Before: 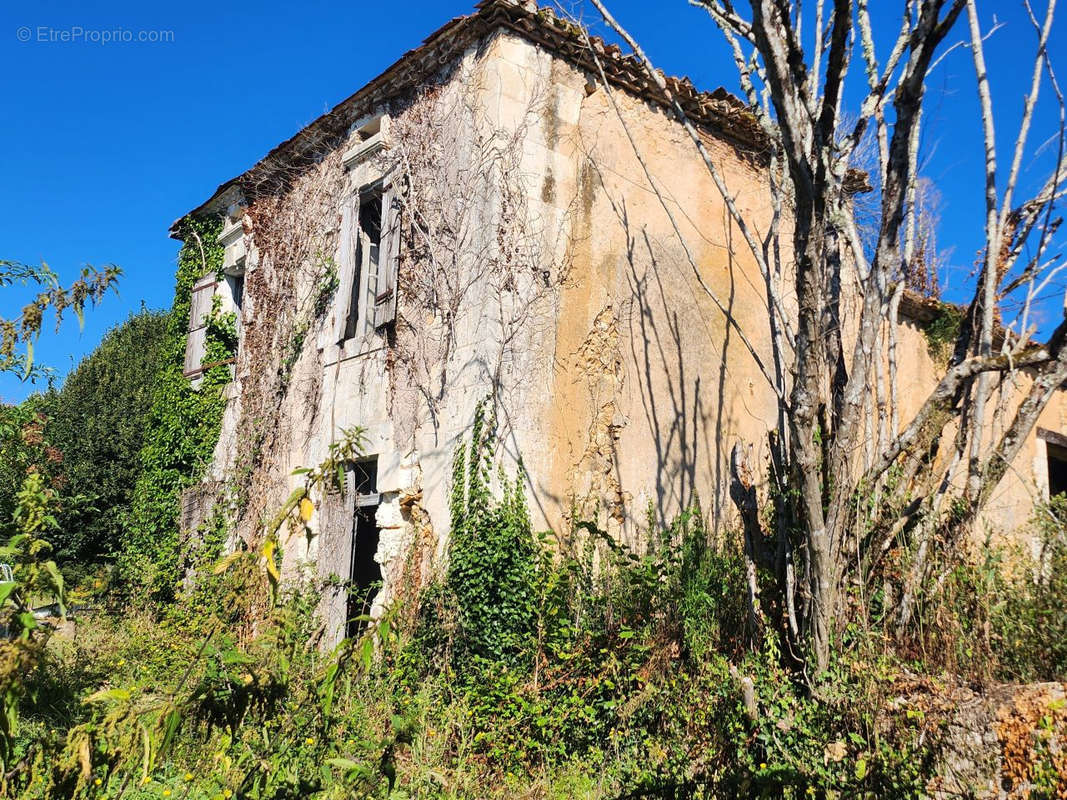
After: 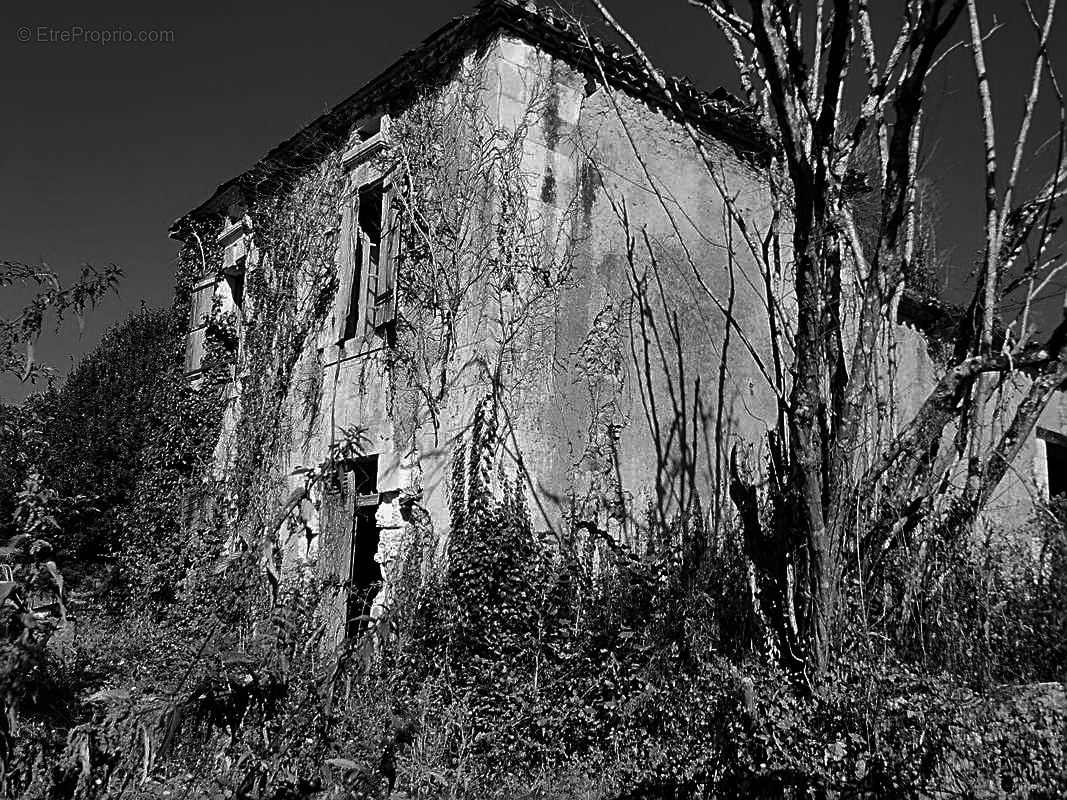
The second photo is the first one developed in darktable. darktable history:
contrast brightness saturation: contrast -0.037, brightness -0.574, saturation -0.984
sharpen: on, module defaults
base curve: curves: ch0 [(0, 0) (0.74, 0.67) (1, 1)], preserve colors none
